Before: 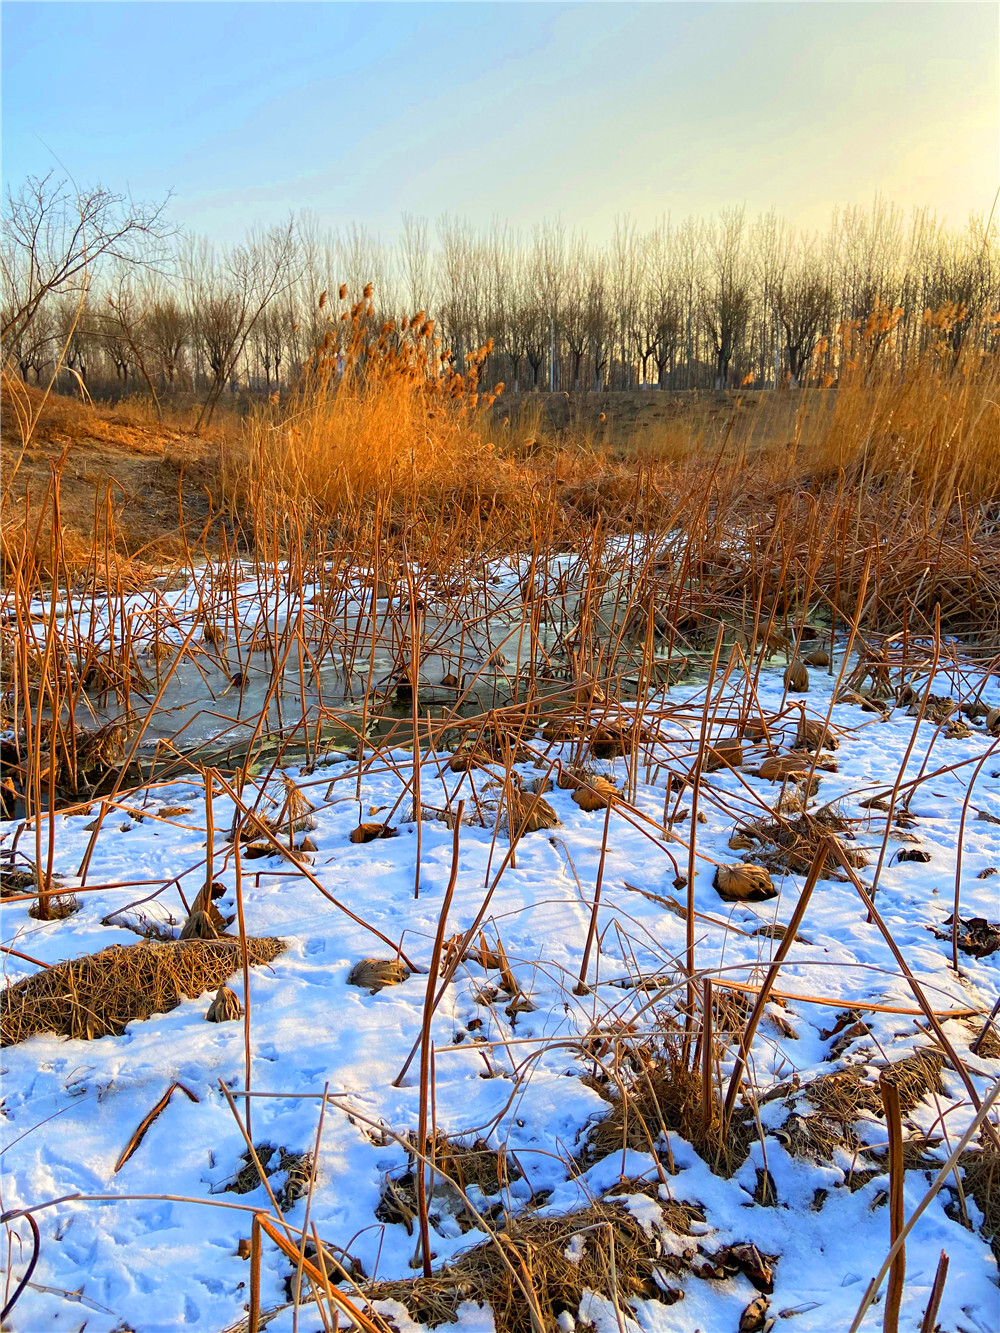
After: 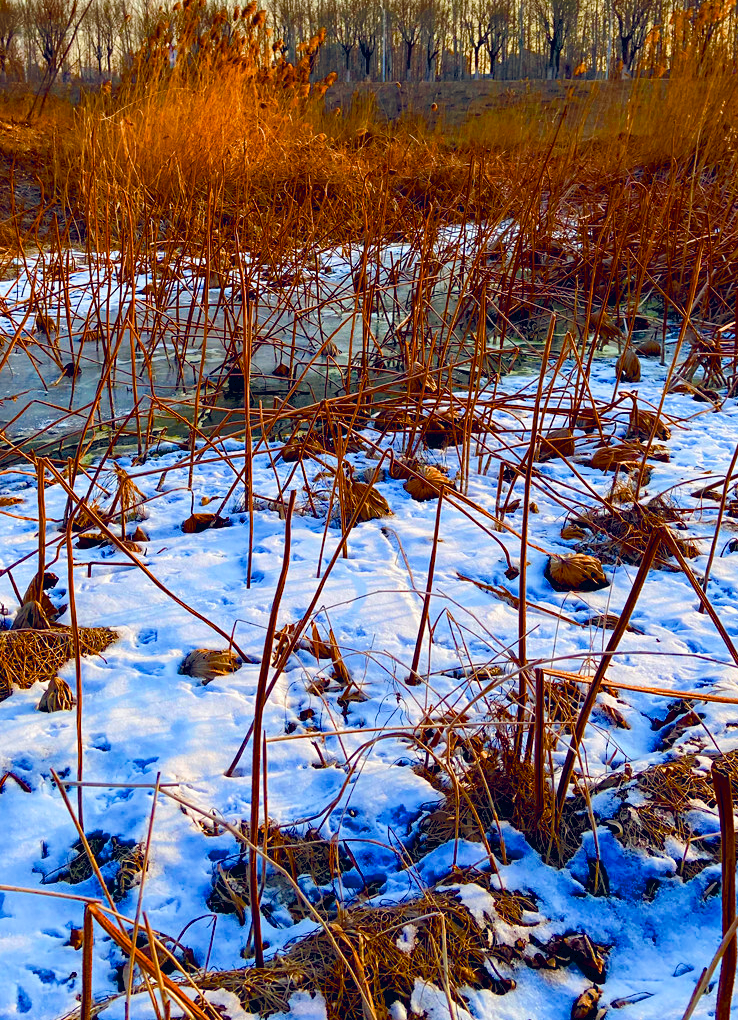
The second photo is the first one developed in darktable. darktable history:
color balance rgb: global offset › chroma 0.253%, global offset › hue 256.83°, linear chroma grading › shadows 16.492%, perceptual saturation grading › global saturation 23.474%, perceptual saturation grading › highlights -24.565%, perceptual saturation grading › mid-tones 23.739%, perceptual saturation grading › shadows 40.805%, global vibrance -1.456%, saturation formula JzAzBz (2021)
crop: left 16.862%, top 23.284%, right 8.834%
